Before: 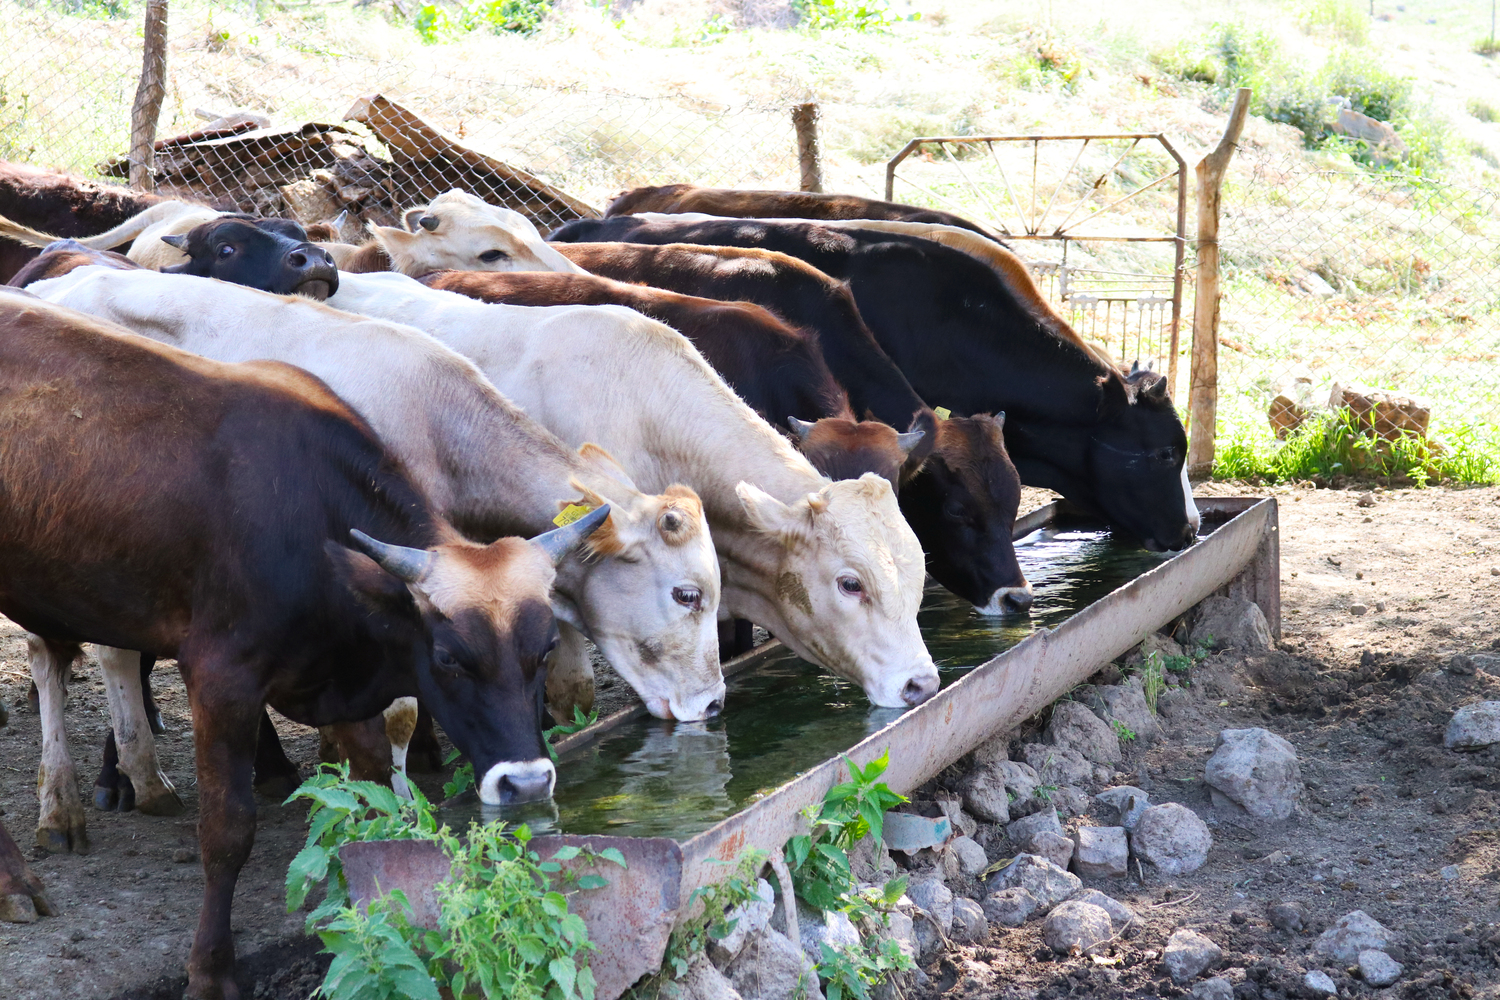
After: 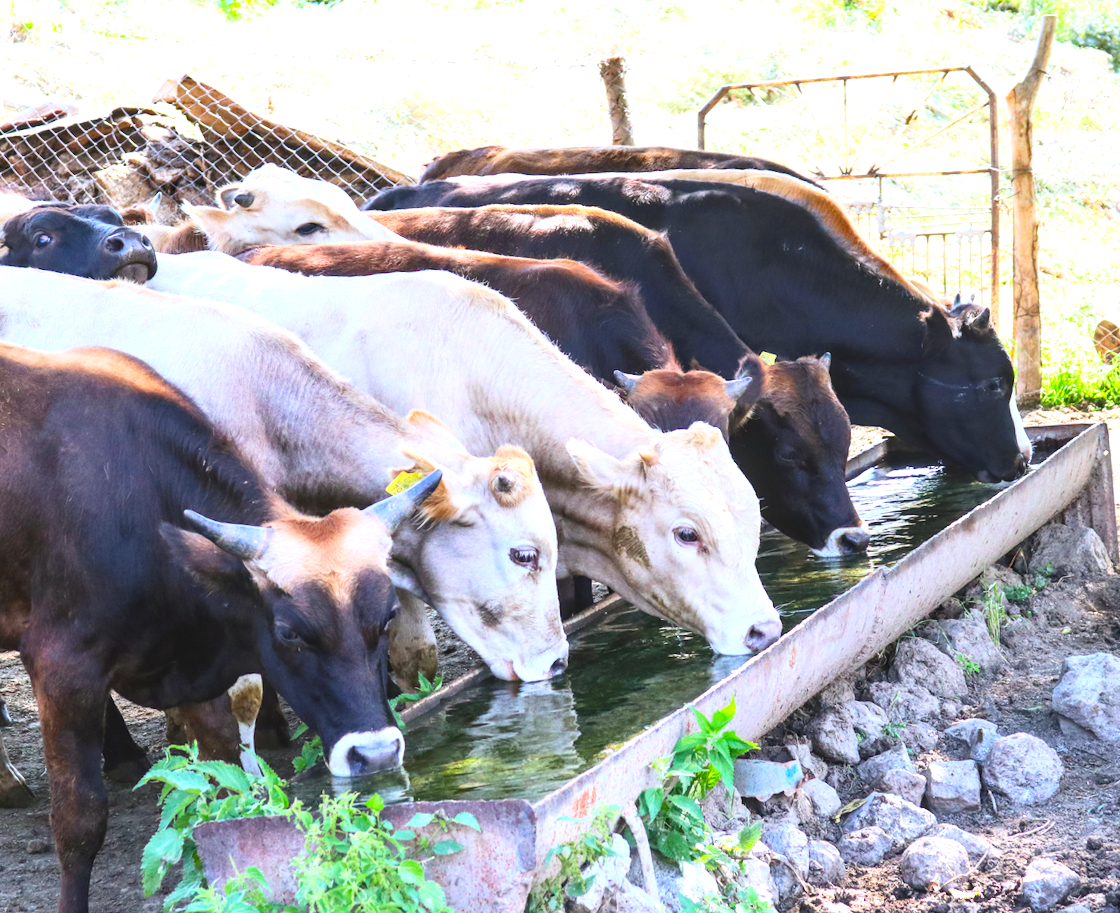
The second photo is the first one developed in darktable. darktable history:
contrast brightness saturation: contrast 0.2, brightness 0.16, saturation 0.22
exposure: black level correction -0.002, exposure 0.54 EV, compensate highlight preservation false
rotate and perspective: rotation -3.52°, crop left 0.036, crop right 0.964, crop top 0.081, crop bottom 0.919
crop: left 9.88%, right 12.664%
local contrast: on, module defaults
white balance: red 0.976, blue 1.04
